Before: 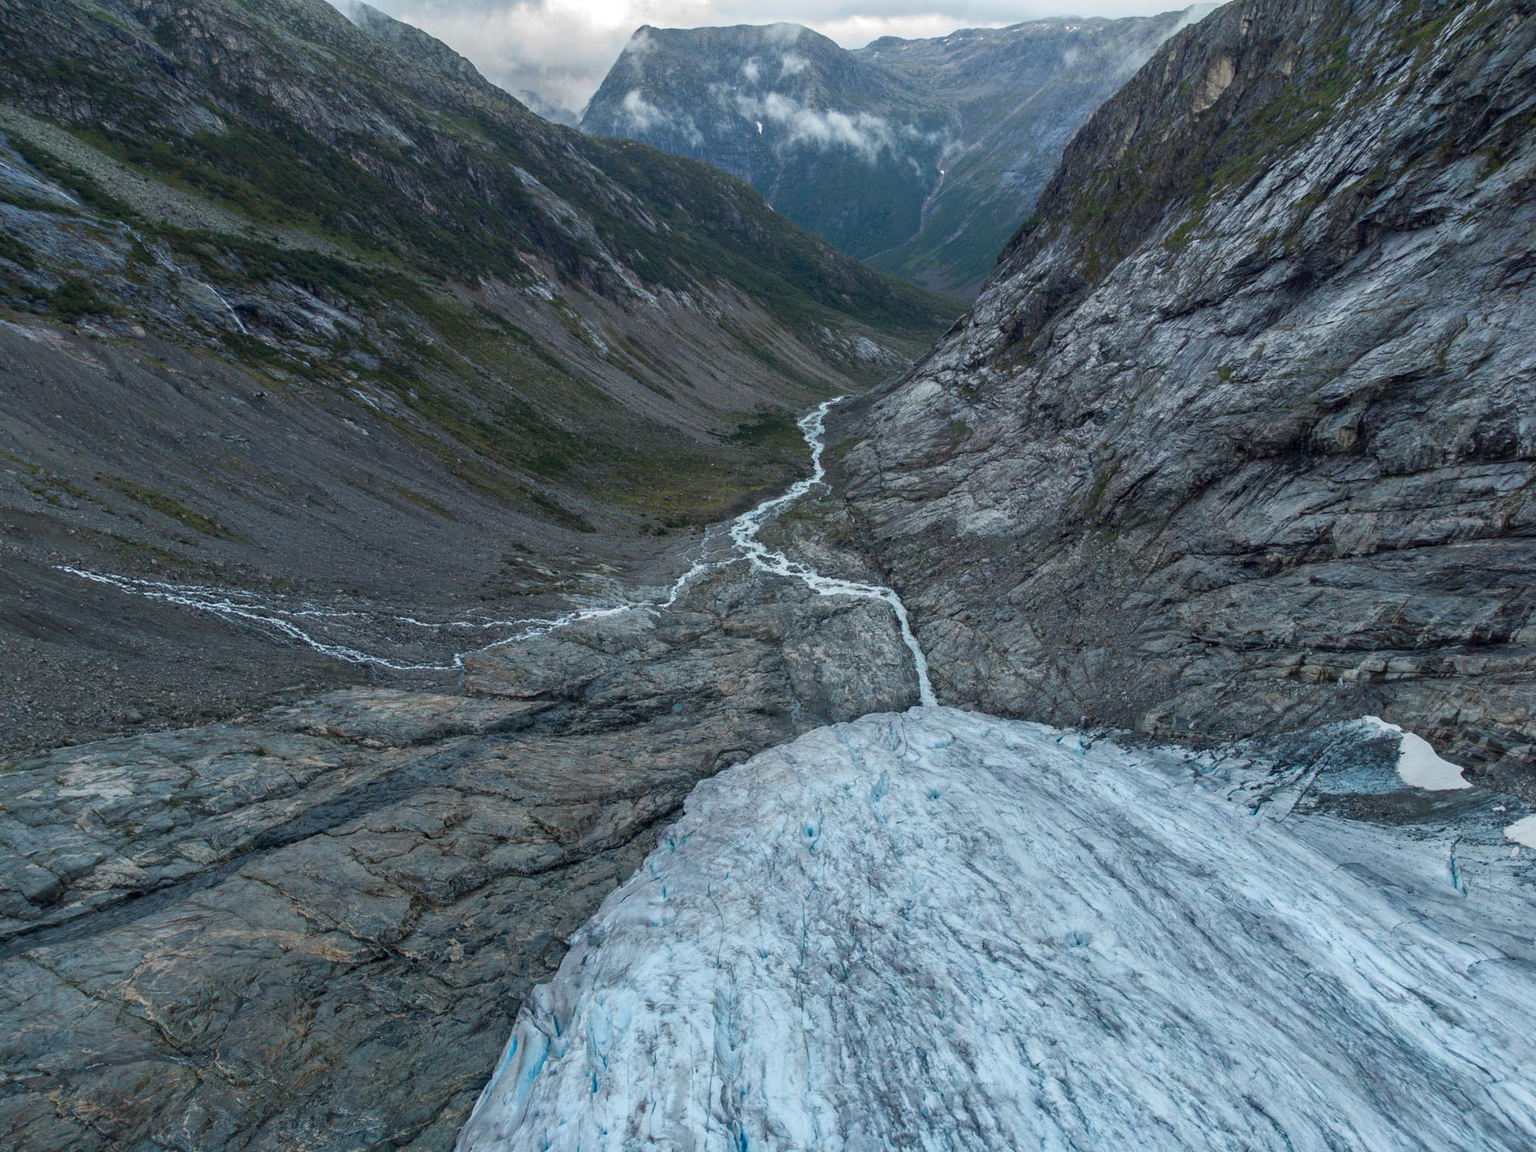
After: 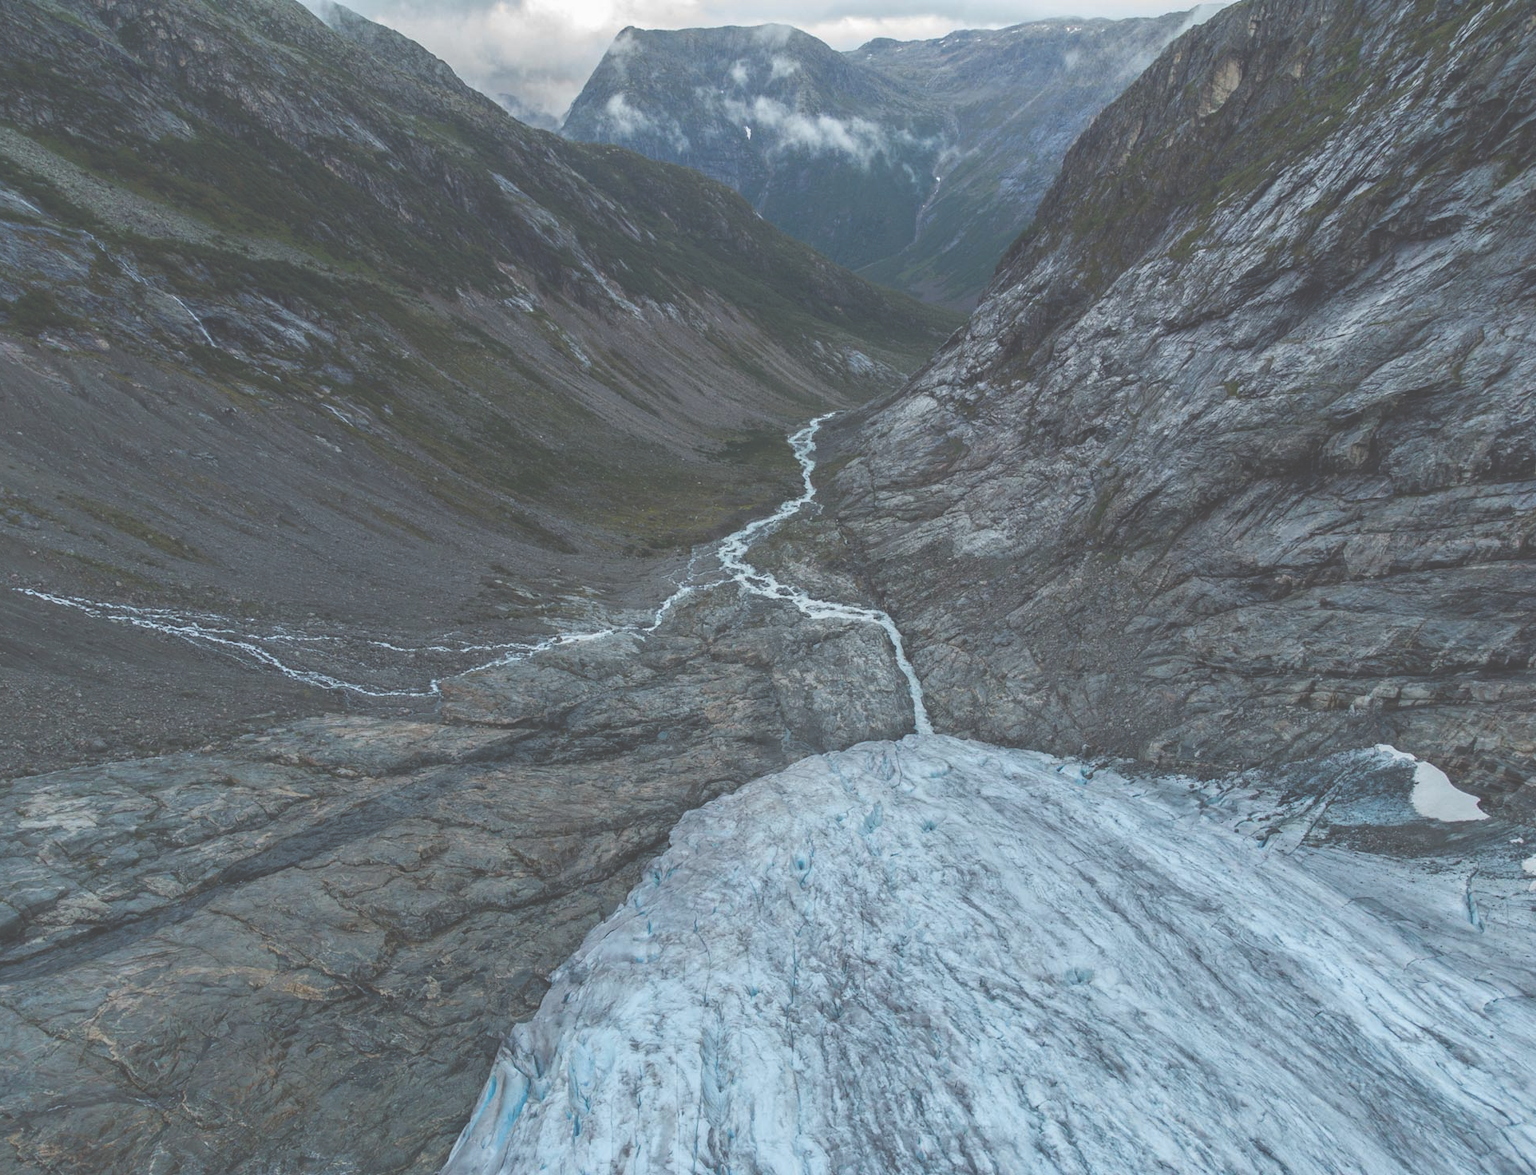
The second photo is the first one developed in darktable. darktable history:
exposure: black level correction -0.061, exposure -0.05 EV, compensate highlight preservation false
crop and rotate: left 2.65%, right 1.115%, bottom 1.791%
